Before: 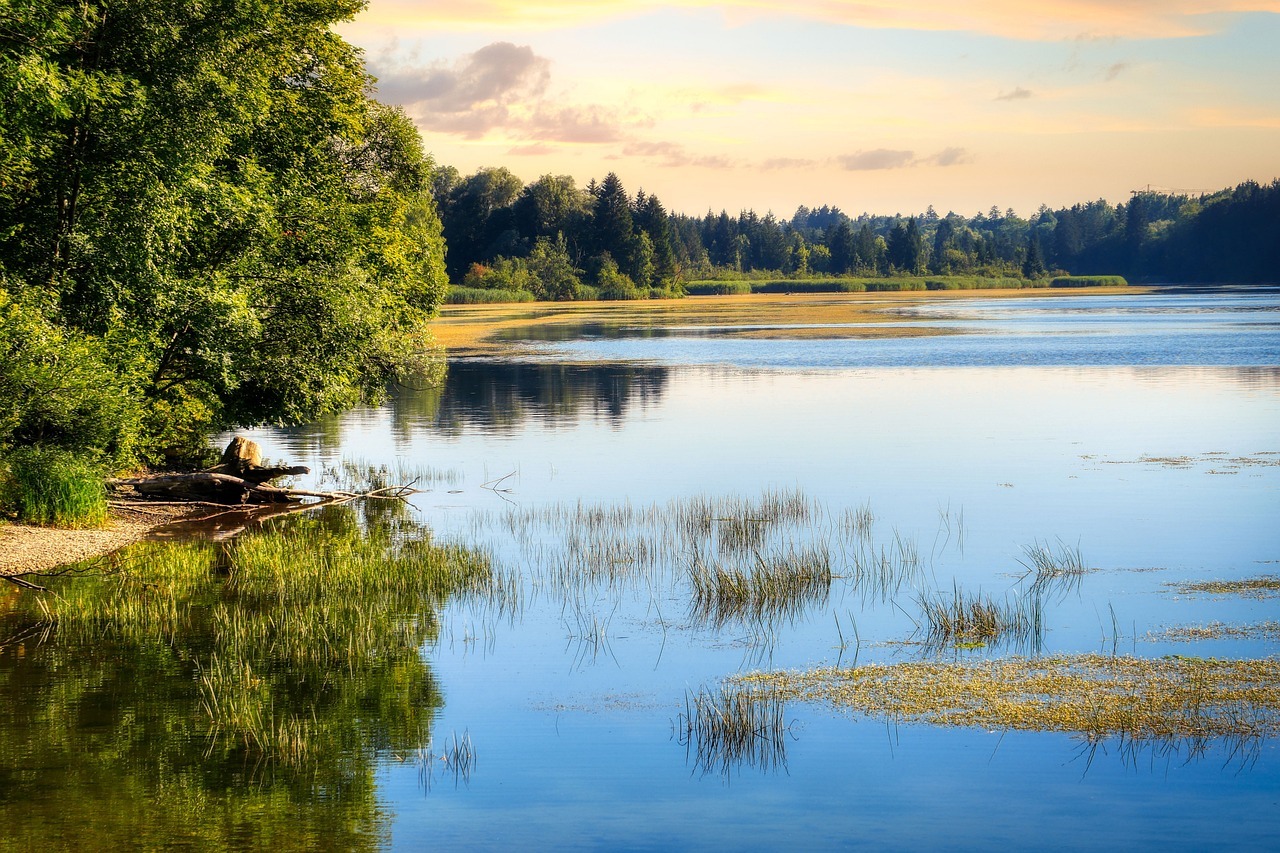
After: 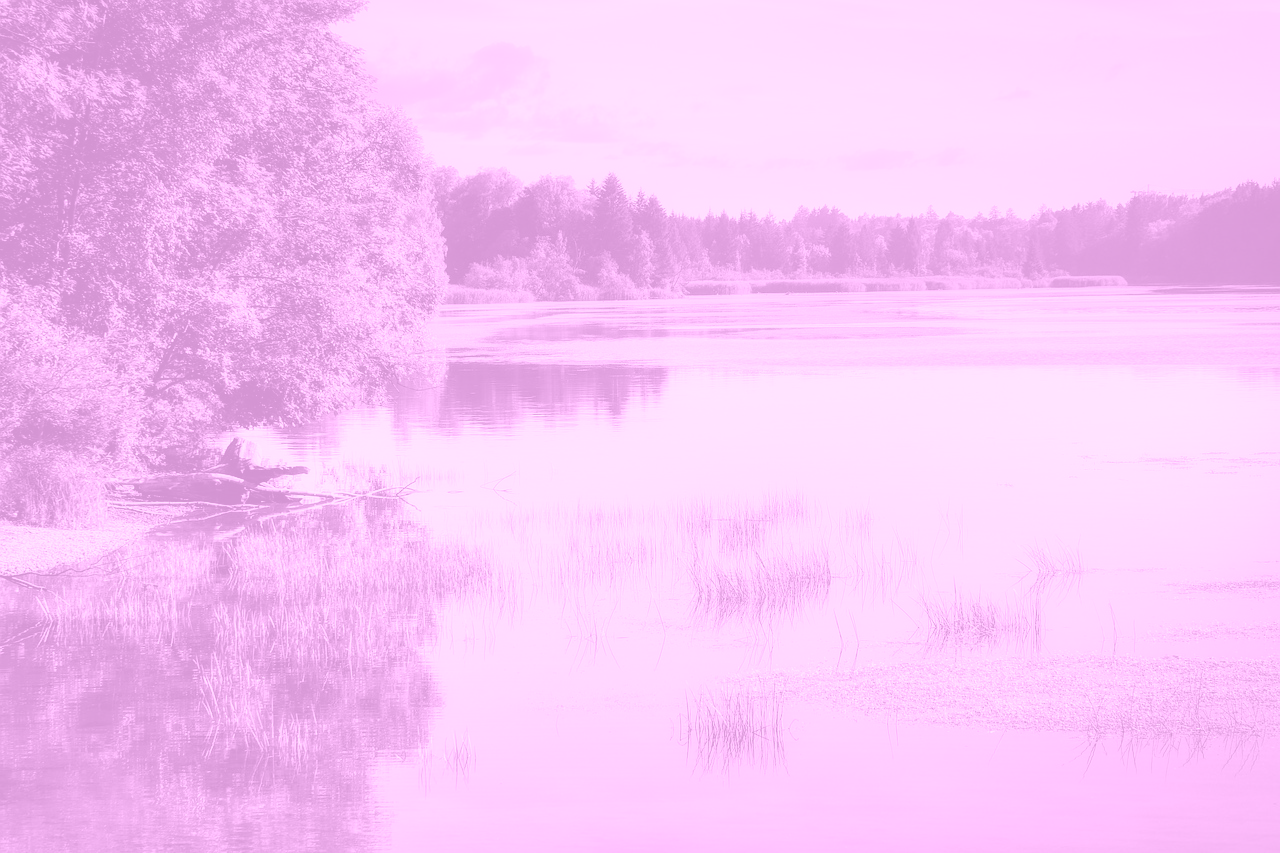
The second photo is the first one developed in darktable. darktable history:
colorize: hue 331.2°, saturation 75%, source mix 30.28%, lightness 70.52%, version 1
graduated density: hue 238.83°, saturation 50%
contrast equalizer: octaves 7, y [[0.6 ×6], [0.55 ×6], [0 ×6], [0 ×6], [0 ×6]], mix -0.3
exposure: exposure 0.574 EV, compensate highlight preservation false
